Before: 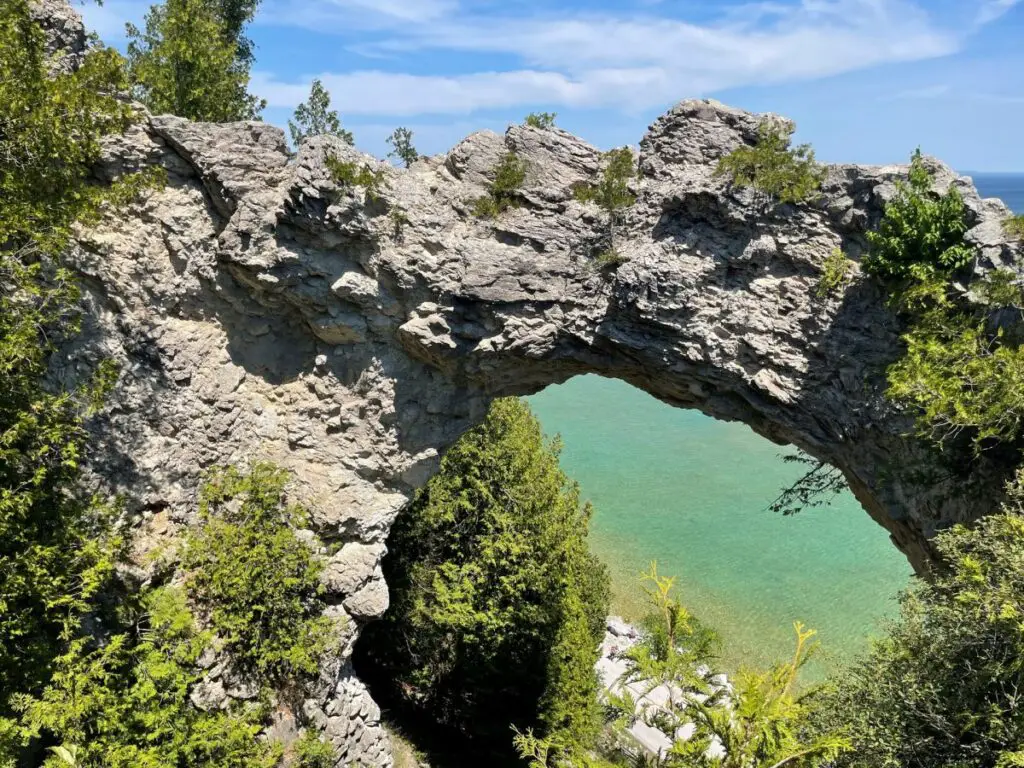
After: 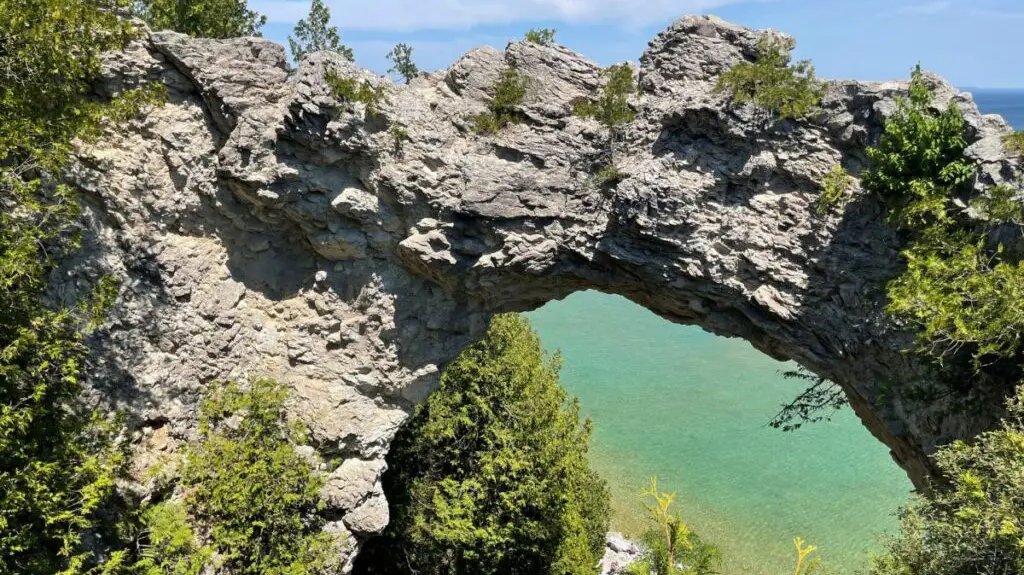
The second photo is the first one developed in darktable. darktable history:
crop: top 11.058%, bottom 13.943%
